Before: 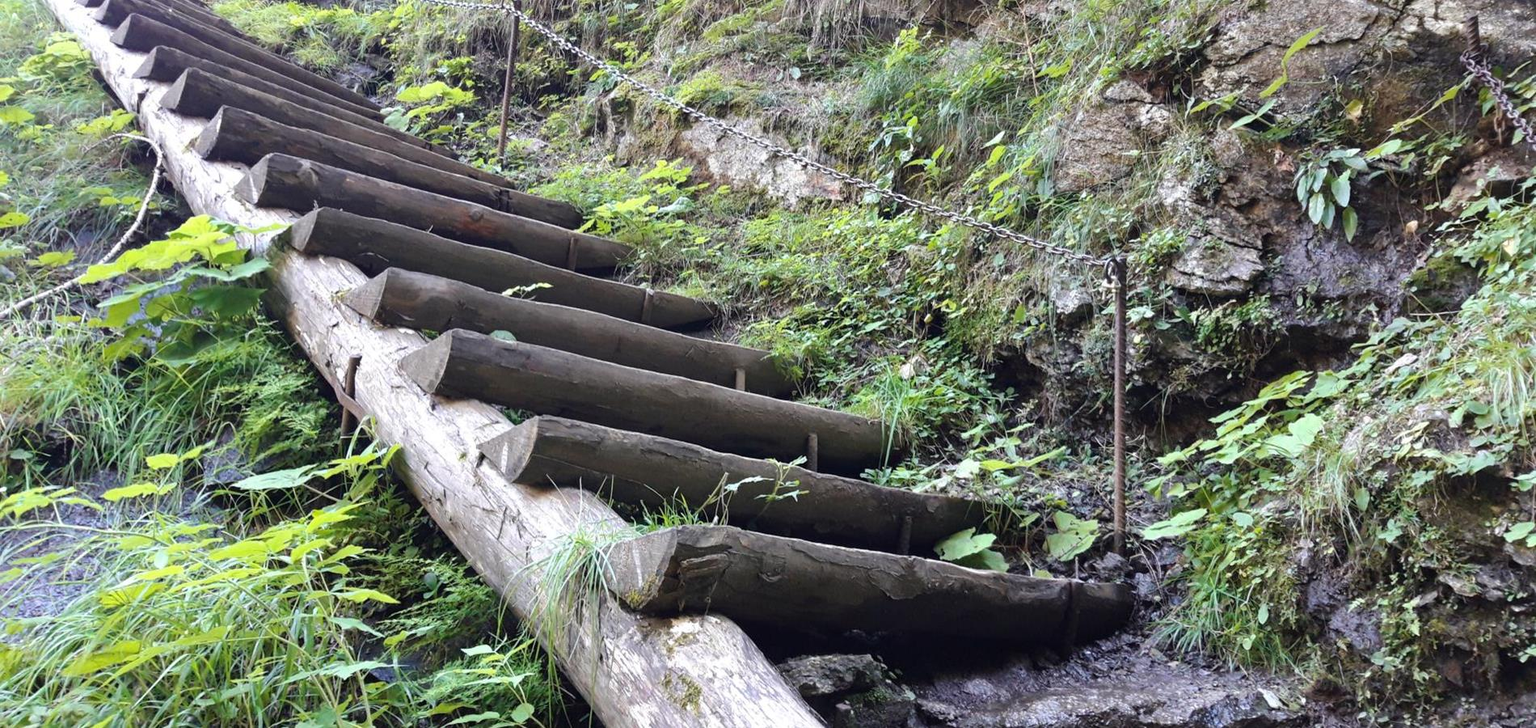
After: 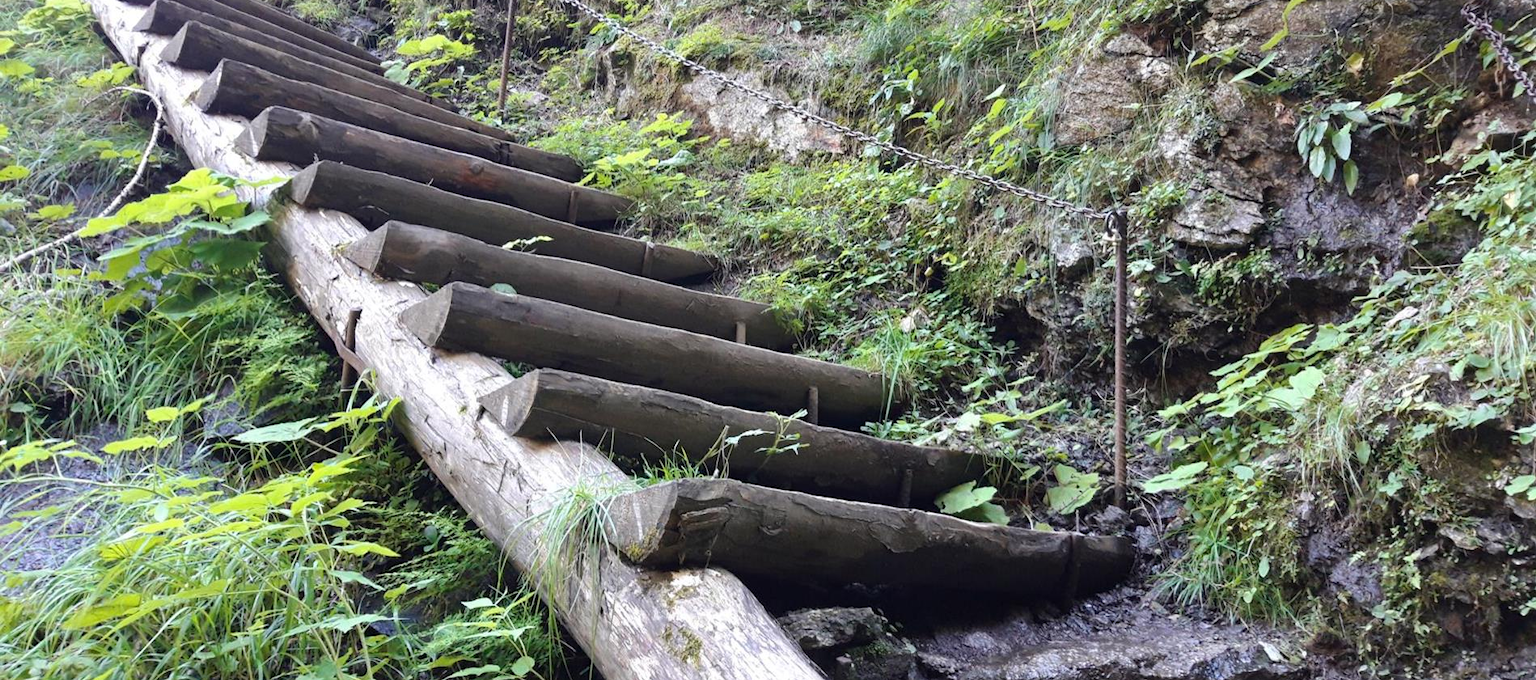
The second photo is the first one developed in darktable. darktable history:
crop and rotate: top 6.502%
